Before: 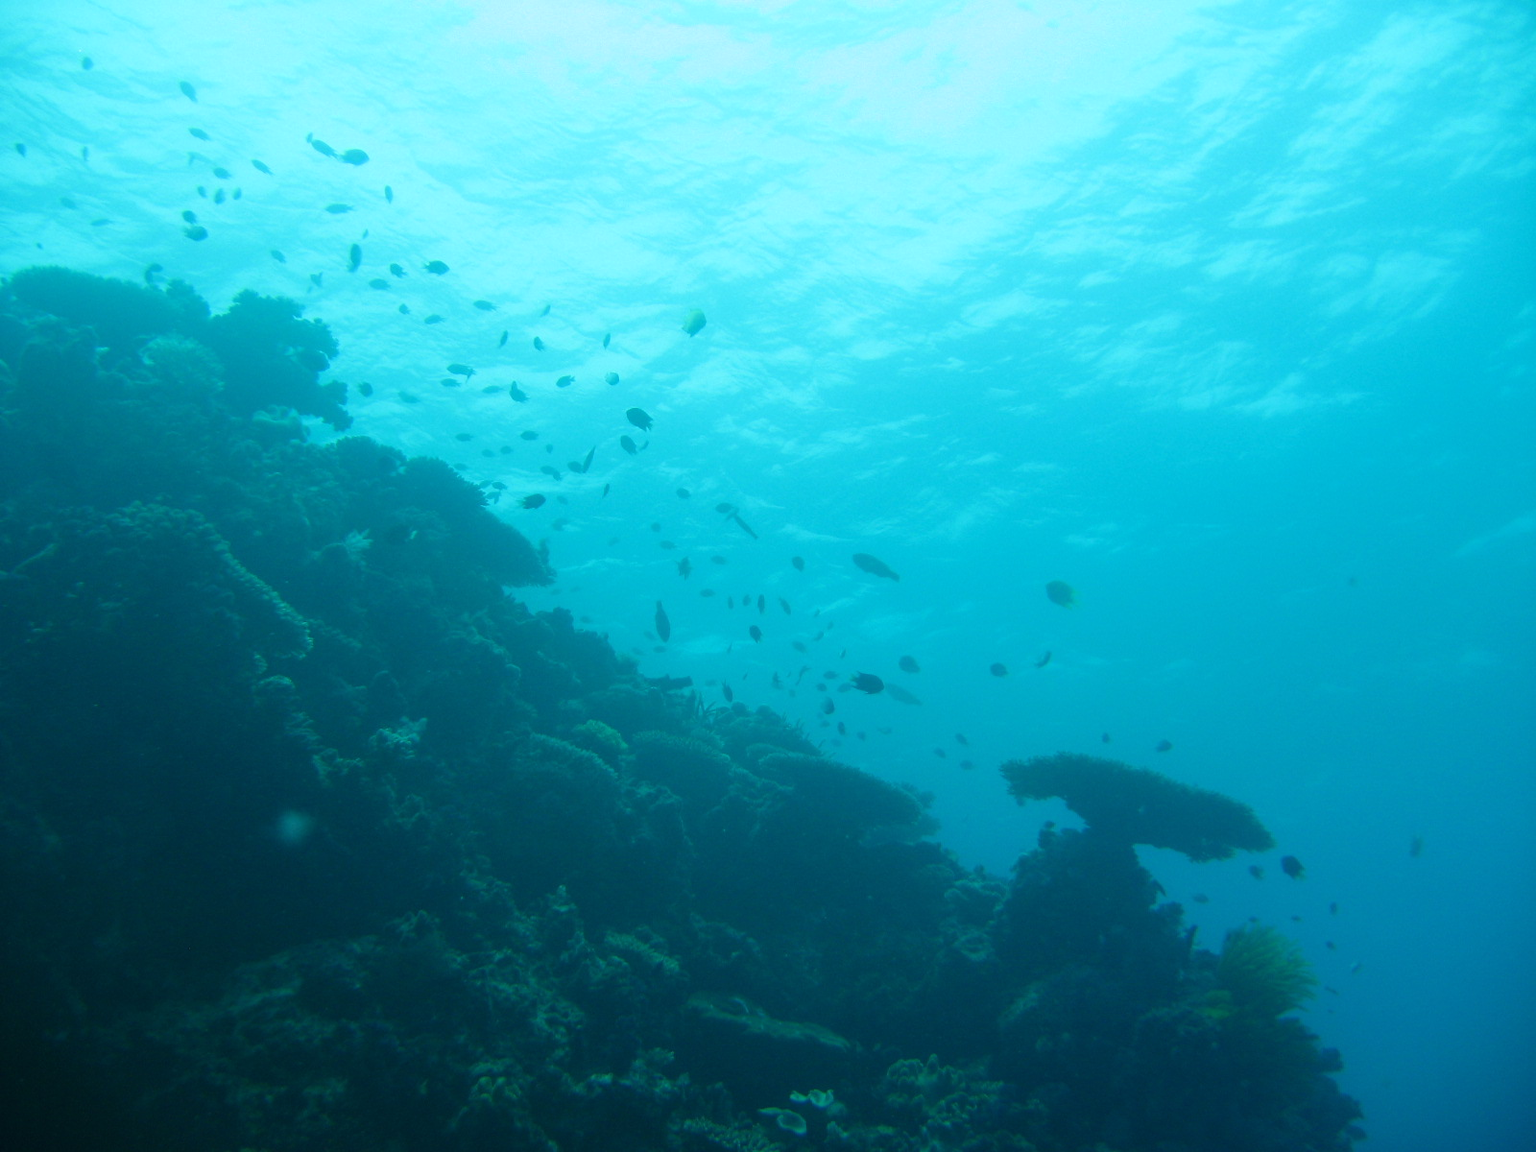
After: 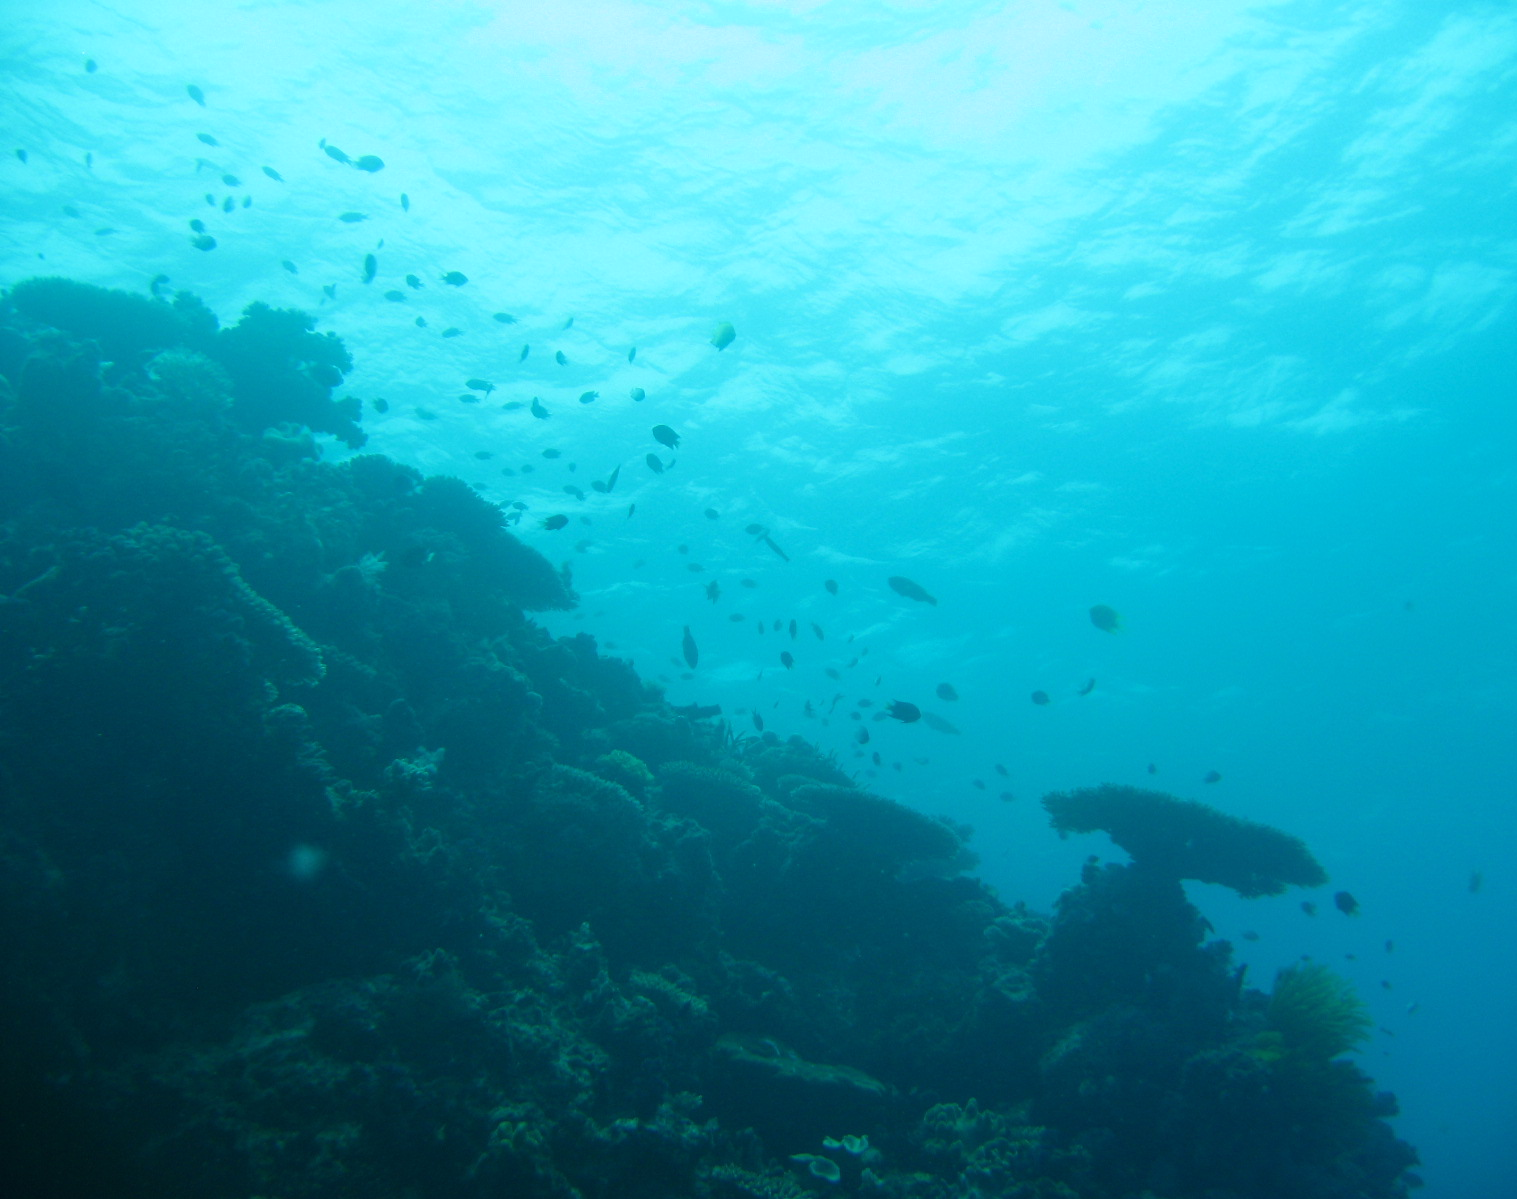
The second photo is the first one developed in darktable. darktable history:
crop and rotate: left 0%, right 5.17%
